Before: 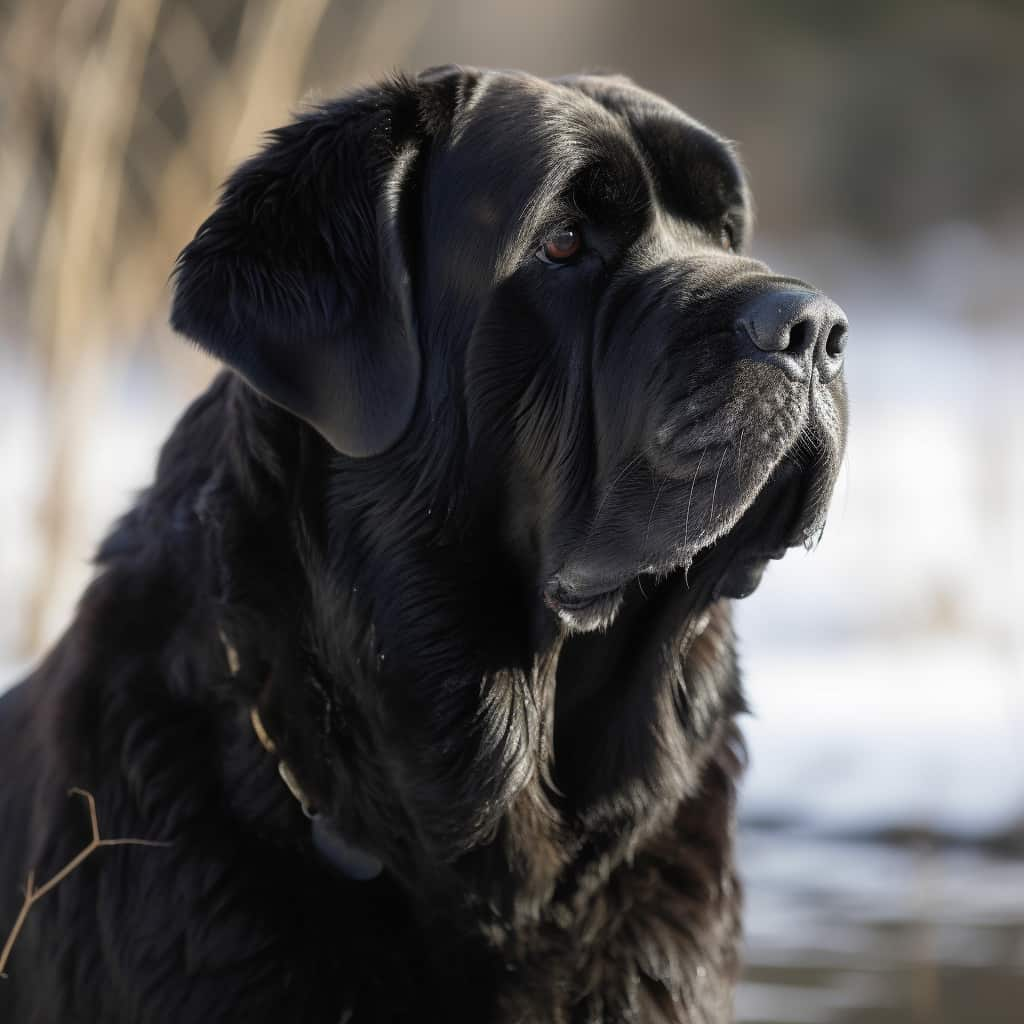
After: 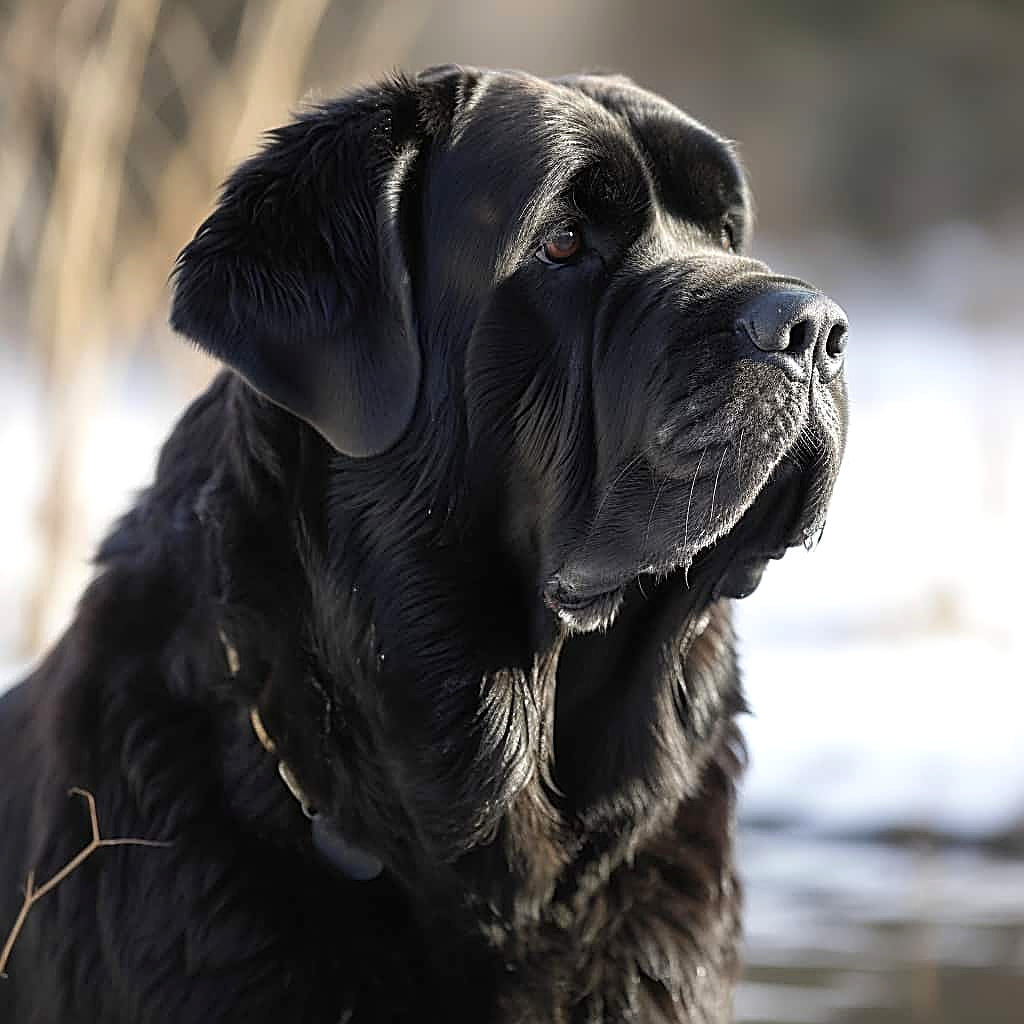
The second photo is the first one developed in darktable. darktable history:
exposure: exposure 0.344 EV, compensate exposure bias true, compensate highlight preservation false
sharpen: amount 1.017
